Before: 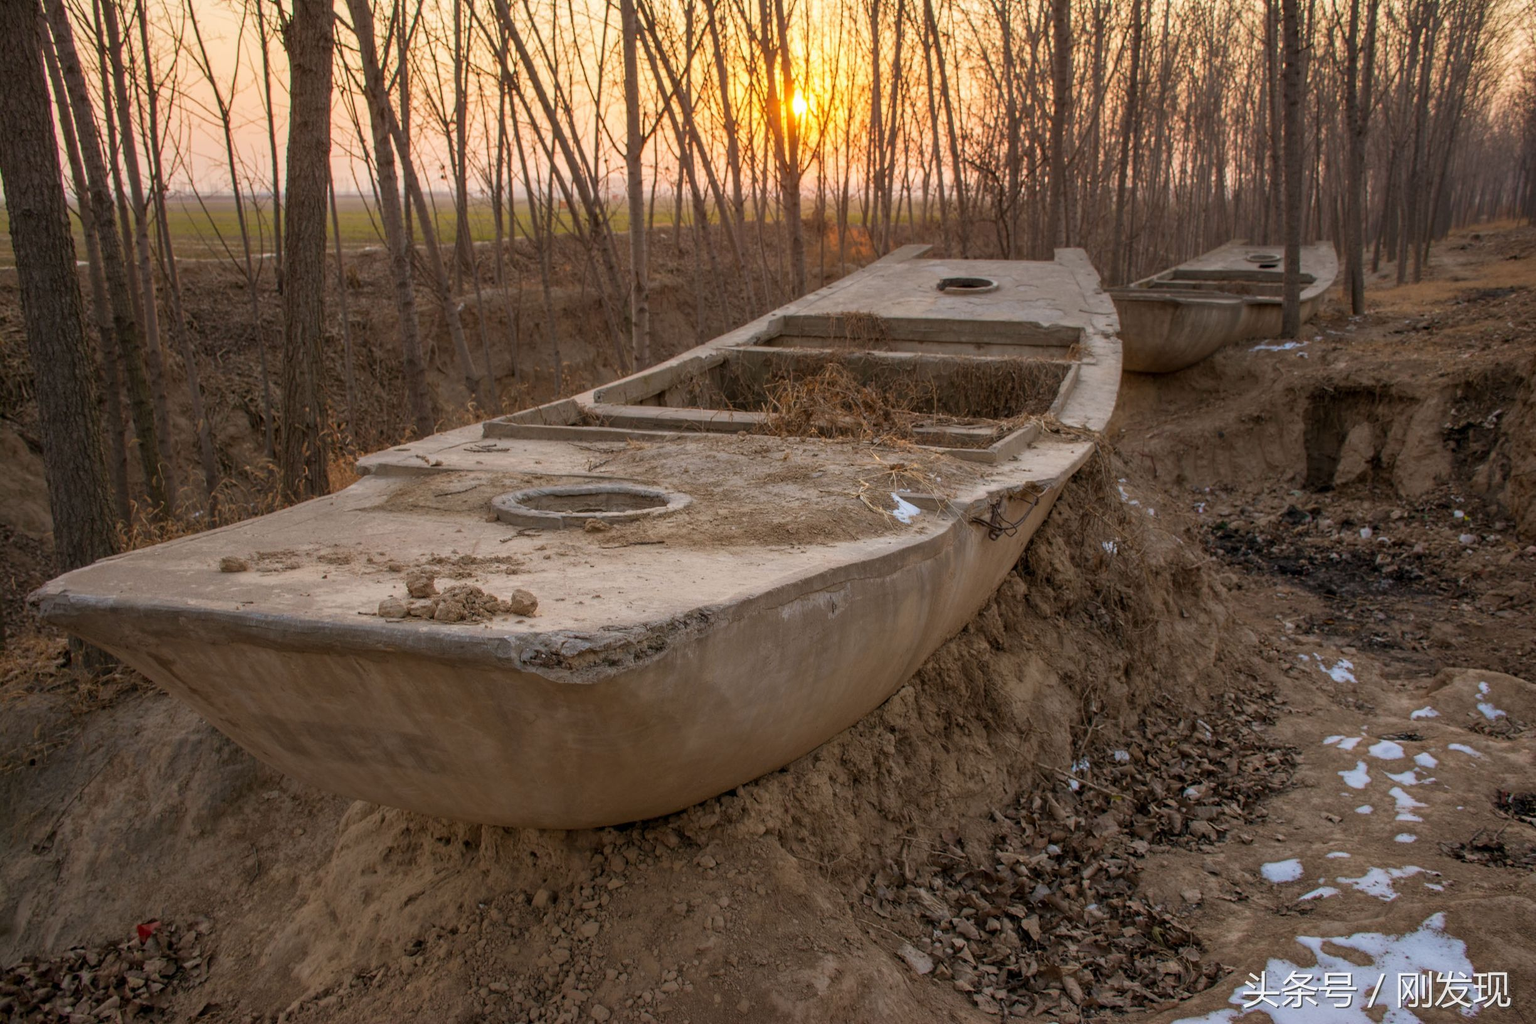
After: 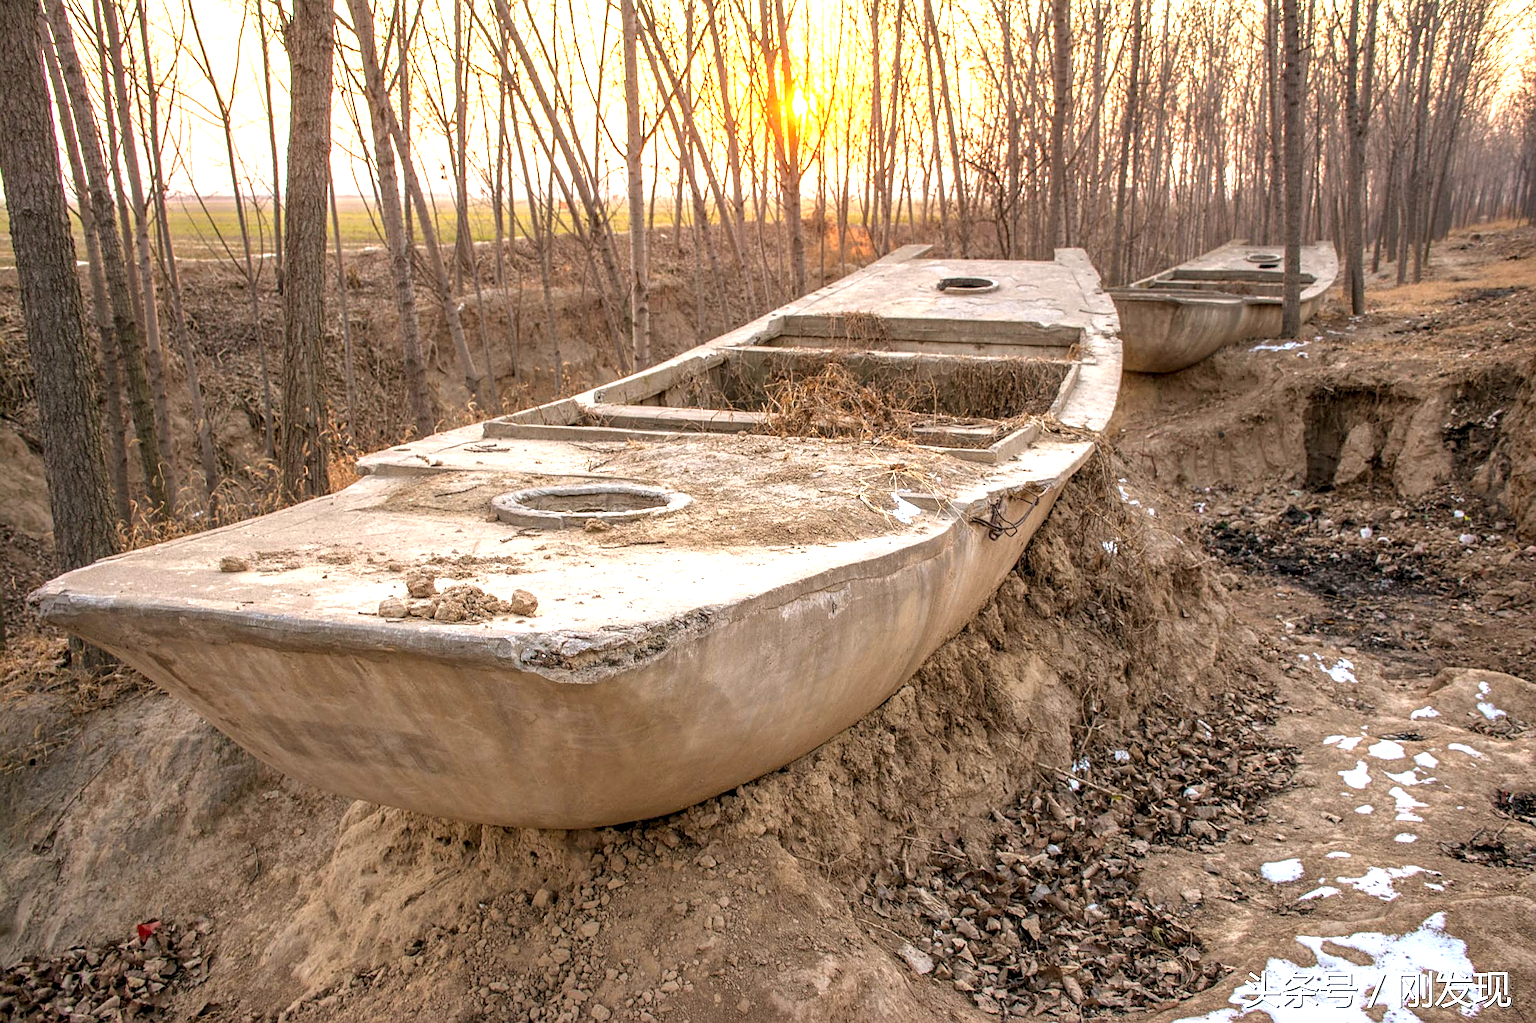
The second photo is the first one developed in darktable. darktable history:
sharpen: on, module defaults
grain: coarseness 0.81 ISO, strength 1.34%, mid-tones bias 0%
exposure: black level correction 0, exposure 1.45 EV, compensate exposure bias true, compensate highlight preservation false
local contrast: detail 130%
